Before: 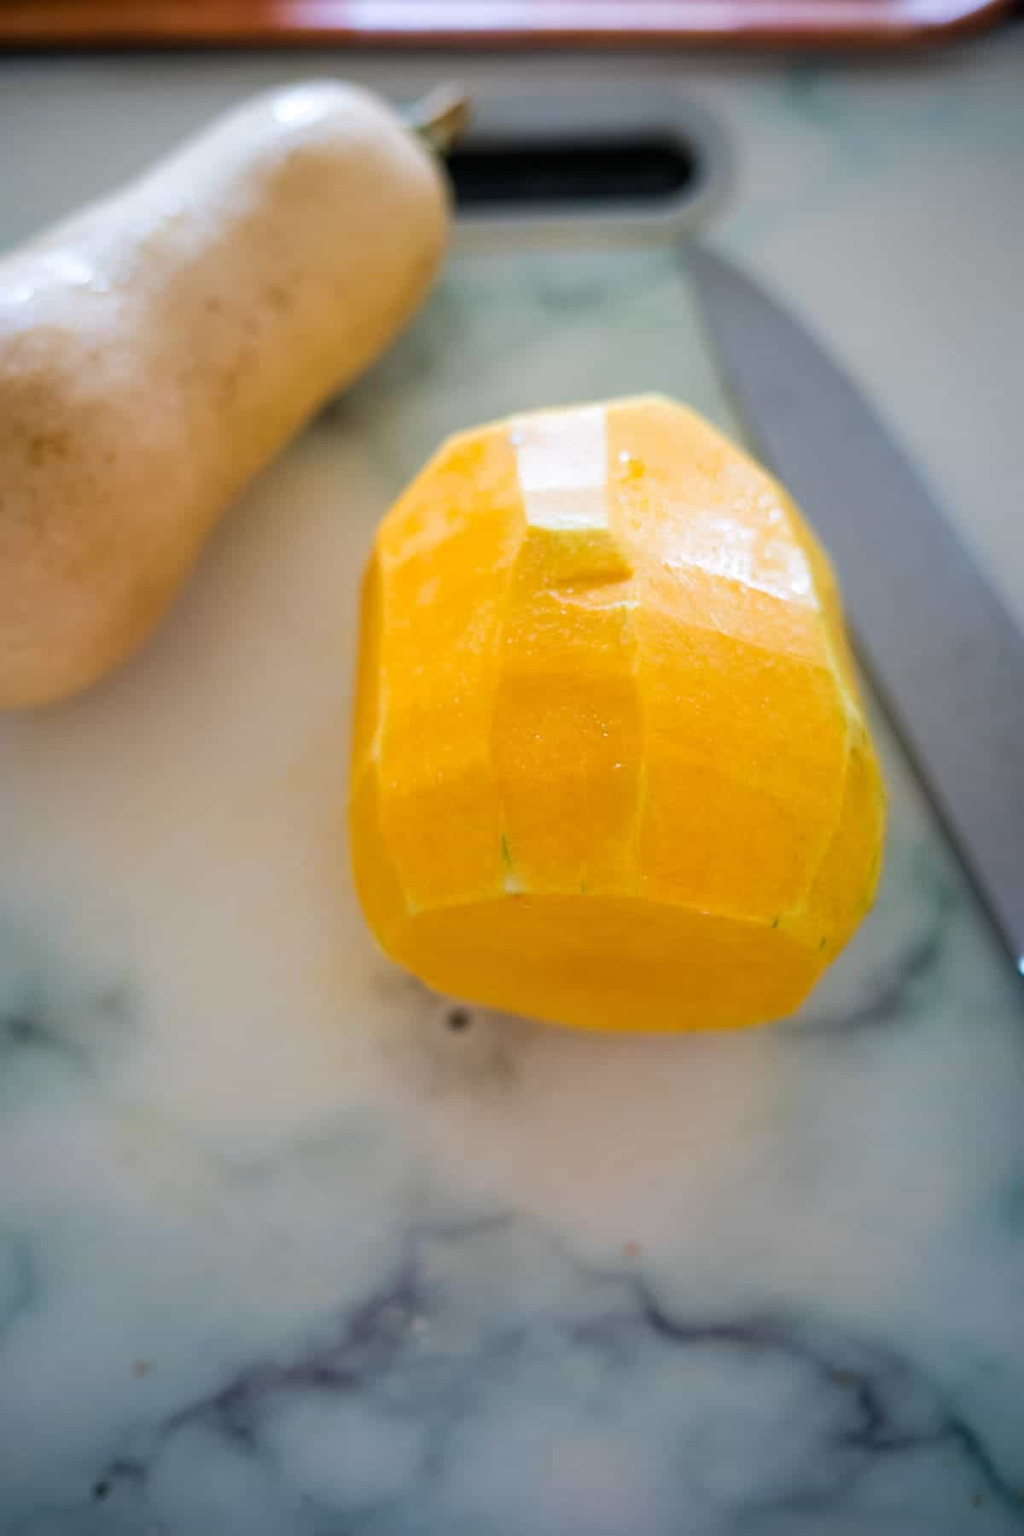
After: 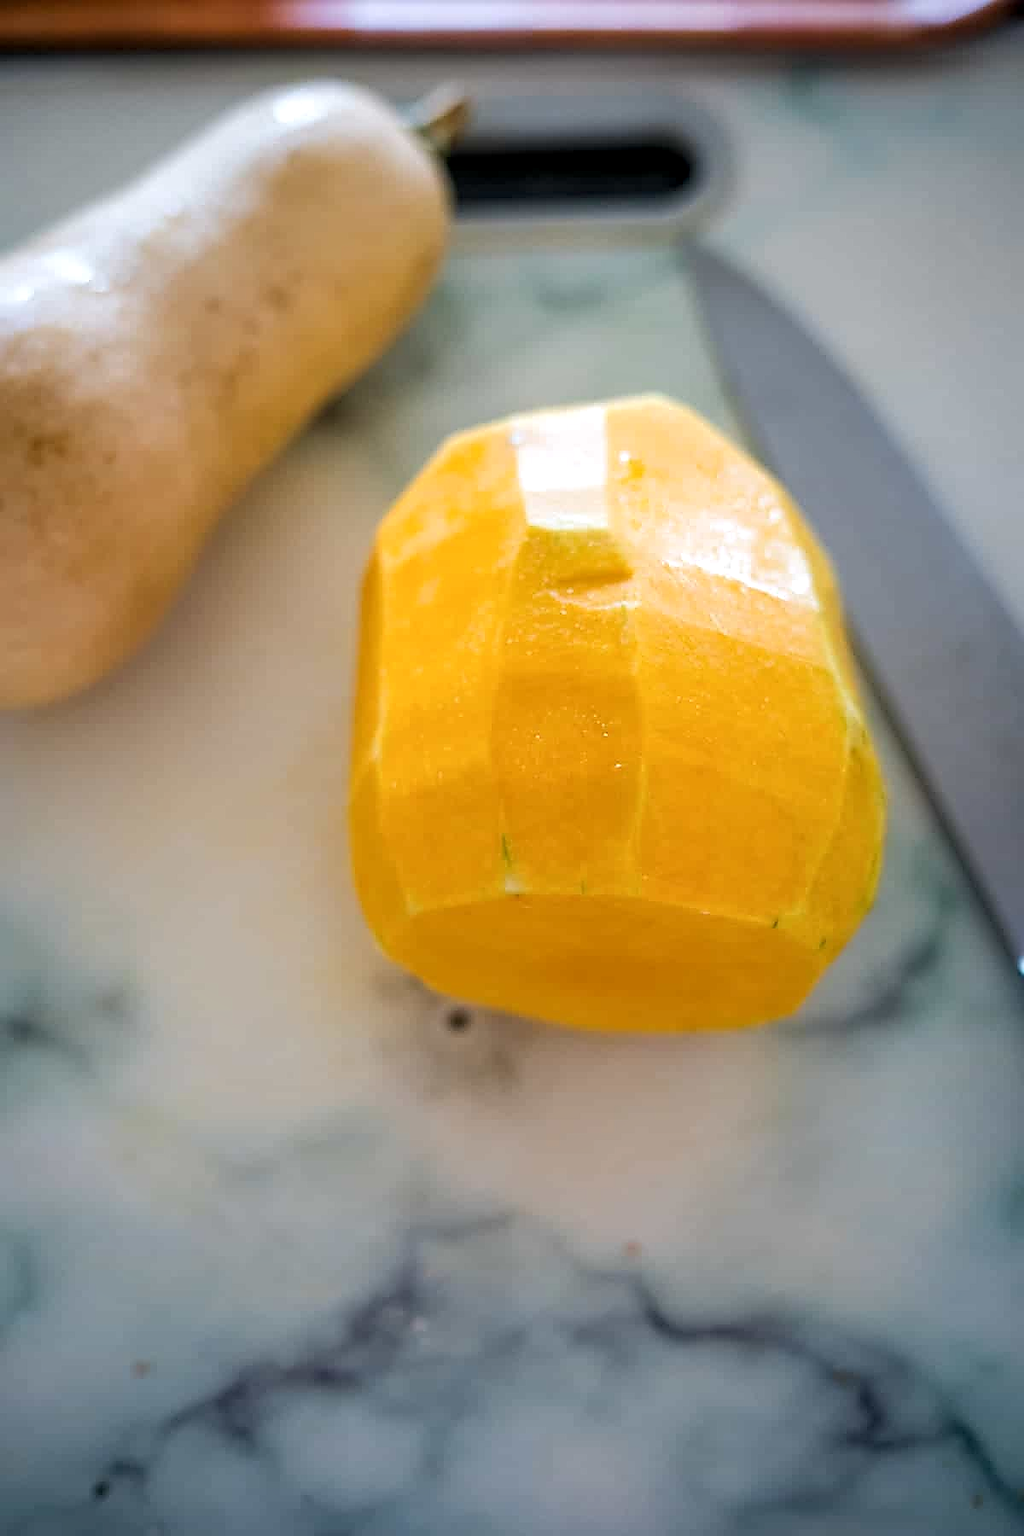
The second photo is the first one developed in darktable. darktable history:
sharpen: radius 1.4, amount 1.25, threshold 0.7
local contrast: on, module defaults
